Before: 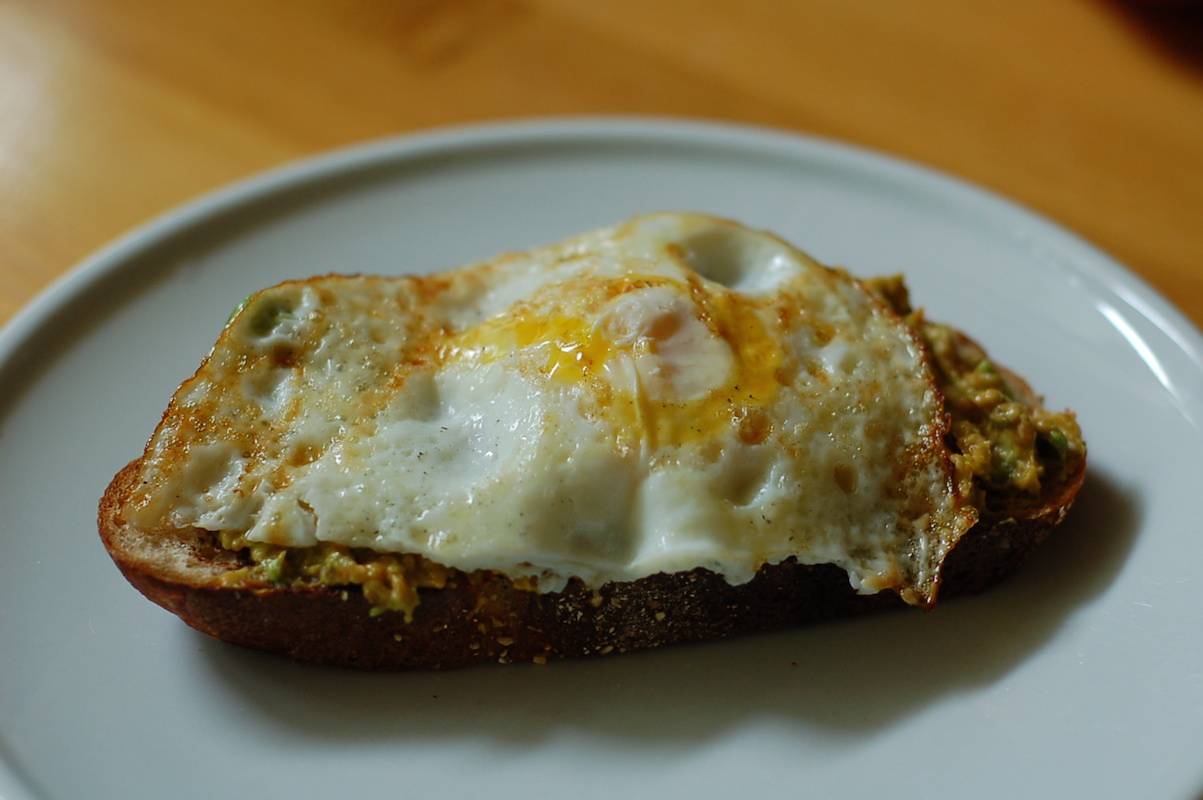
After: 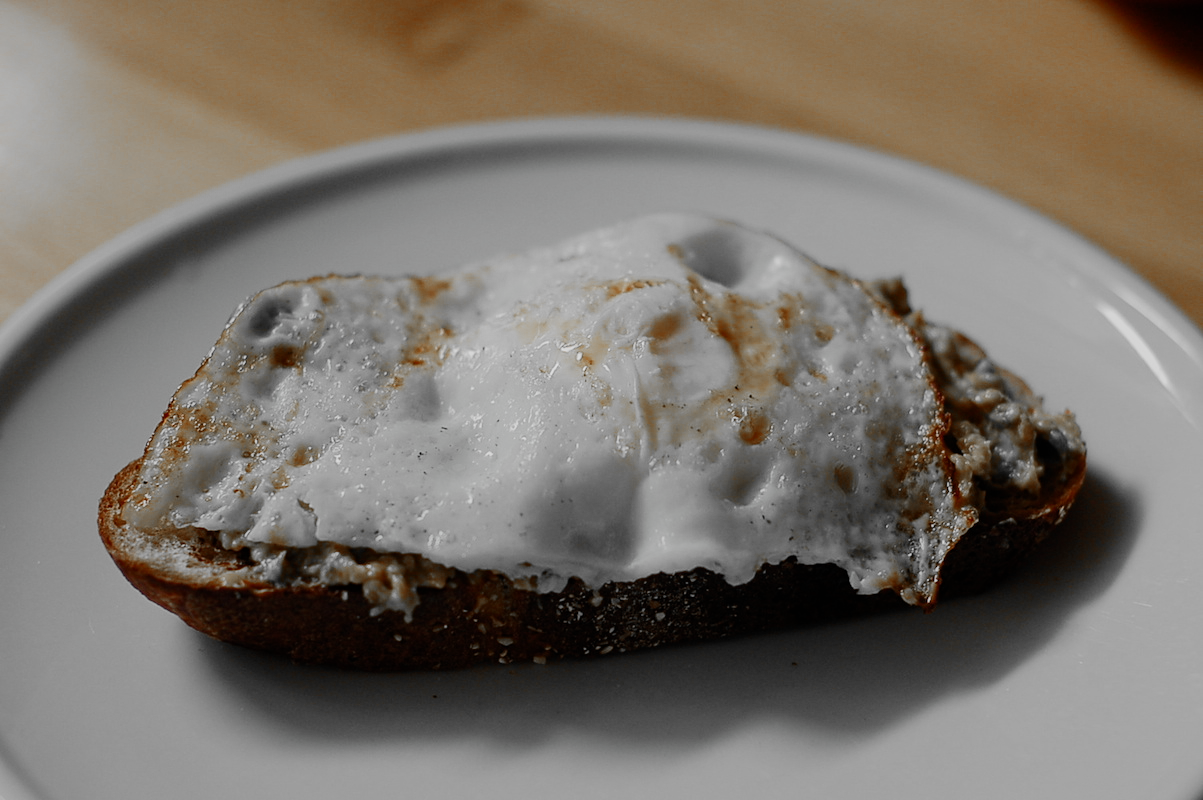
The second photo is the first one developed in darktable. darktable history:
tone equalizer: edges refinement/feathering 500, mask exposure compensation -1.57 EV, preserve details no
color zones: curves: ch0 [(0, 0.497) (0.096, 0.361) (0.221, 0.538) (0.429, 0.5) (0.571, 0.5) (0.714, 0.5) (0.857, 0.5) (1, 0.497)]; ch1 [(0, 0.5) (0.143, 0.5) (0.257, -0.002) (0.429, 0.04) (0.571, -0.001) (0.714, -0.015) (0.857, 0.024) (1, 0.5)]
filmic rgb: black relative exposure -7.65 EV, white relative exposure 4.56 EV, hardness 3.61, contrast in shadows safe
contrast equalizer: octaves 7, y [[0.5 ×4, 0.467, 0.376], [0.5 ×6], [0.5 ×6], [0 ×6], [0 ×6]], mix -0.998
